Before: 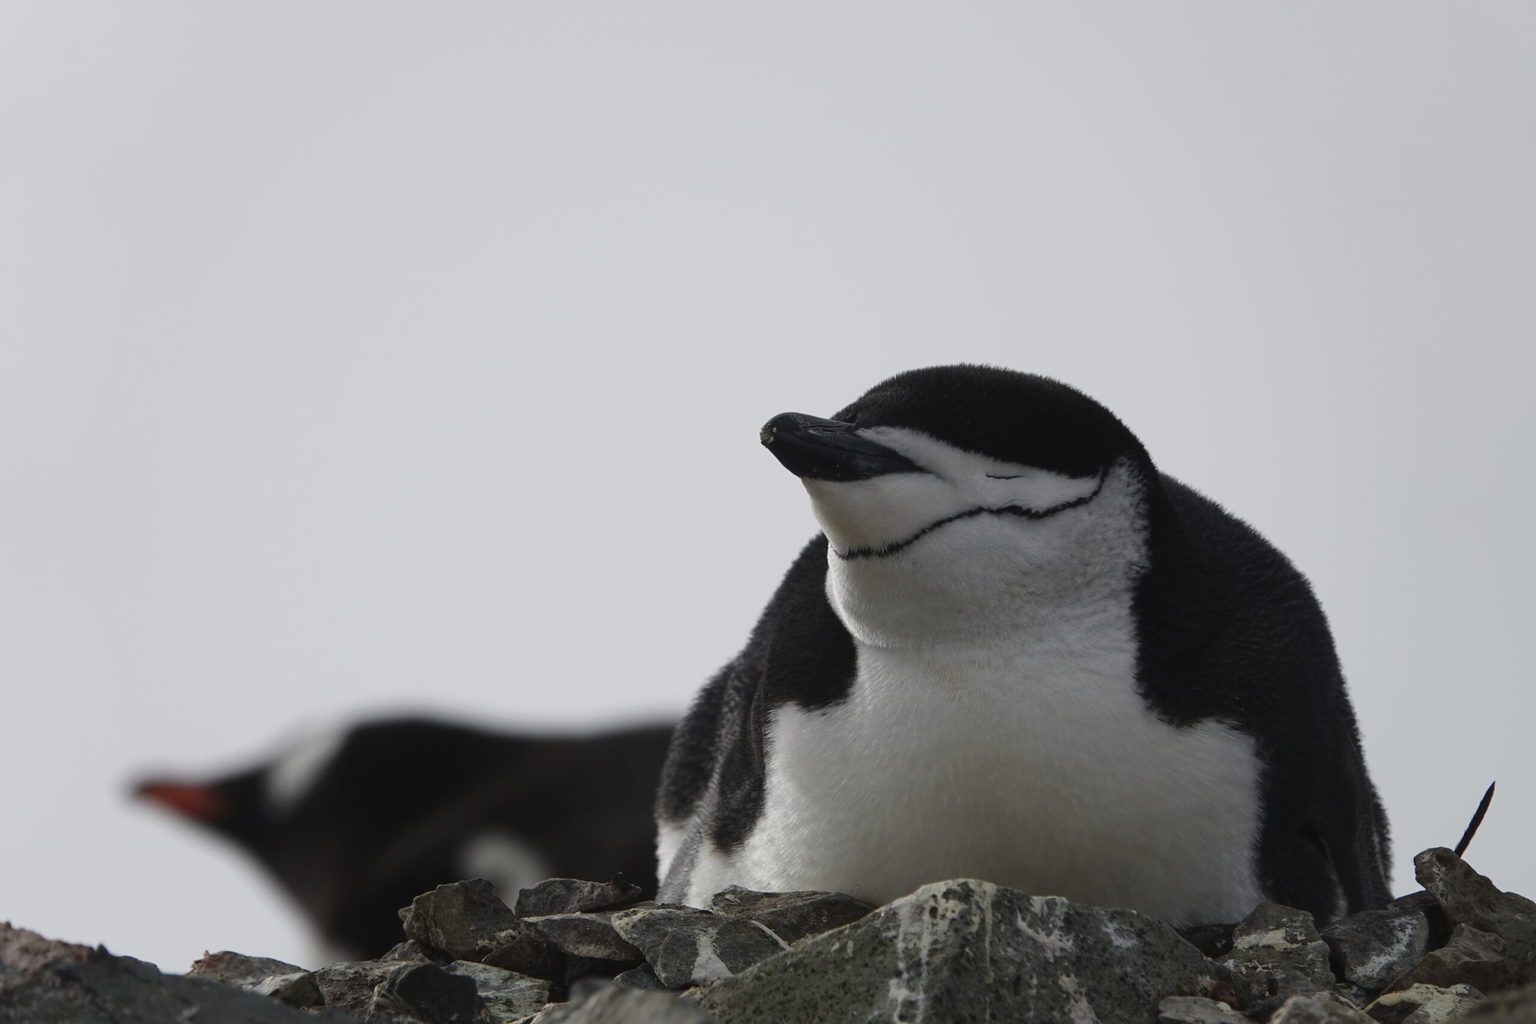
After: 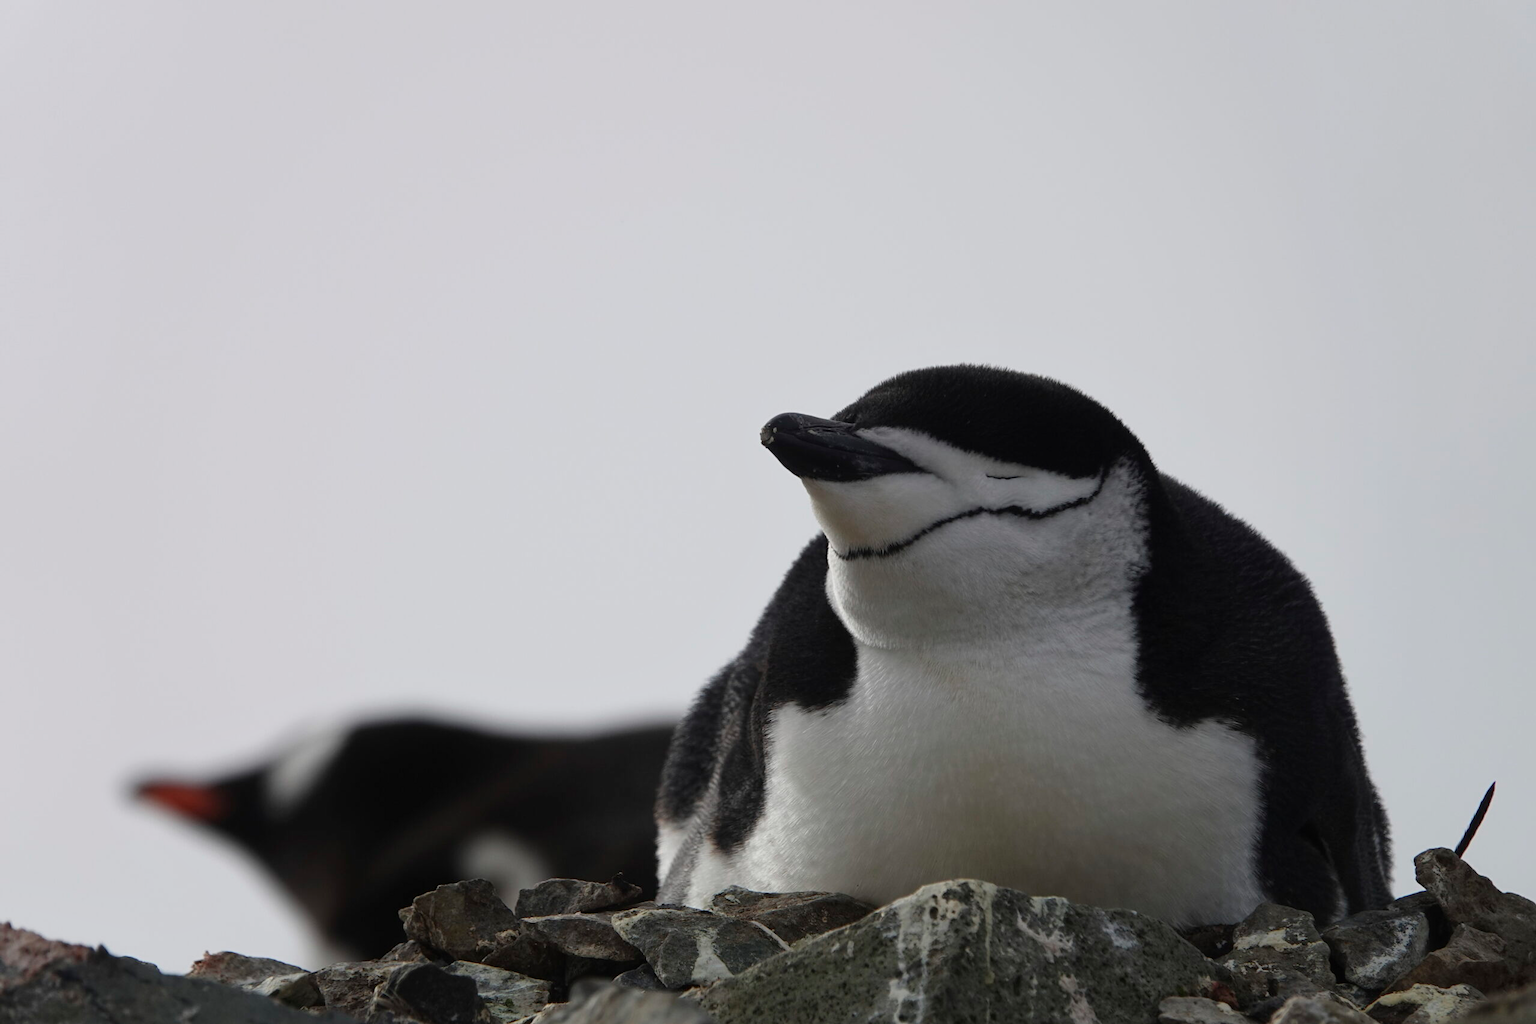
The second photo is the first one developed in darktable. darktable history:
tone equalizer: on, module defaults
bloom: size 13.65%, threshold 98.39%, strength 4.82%
